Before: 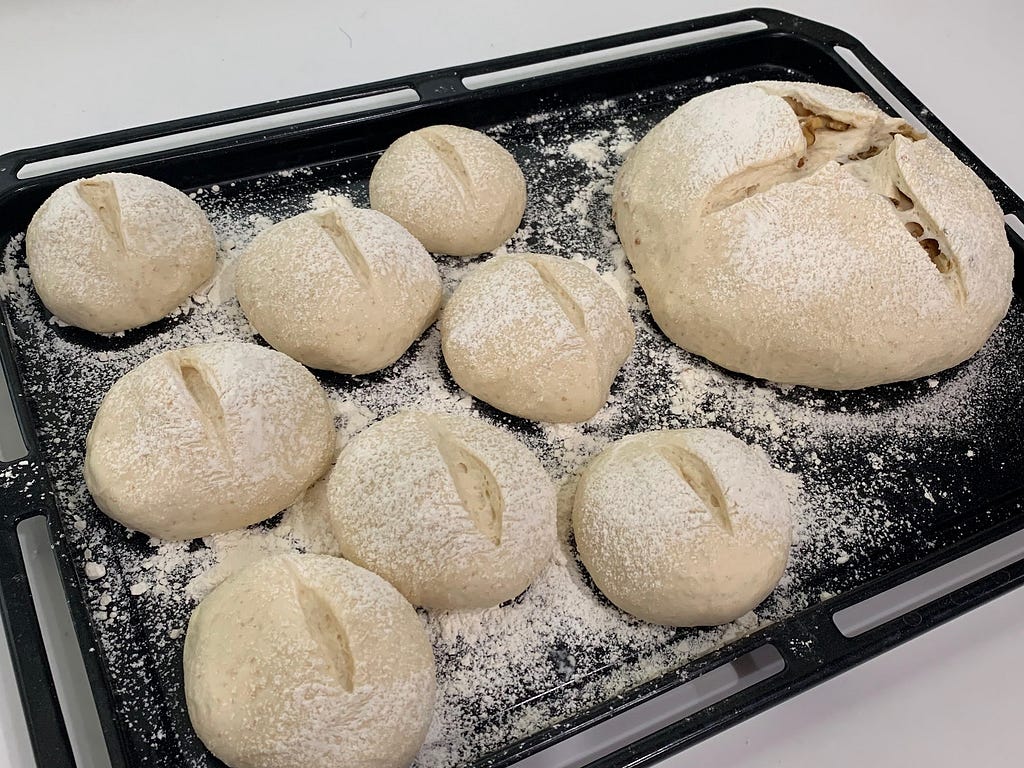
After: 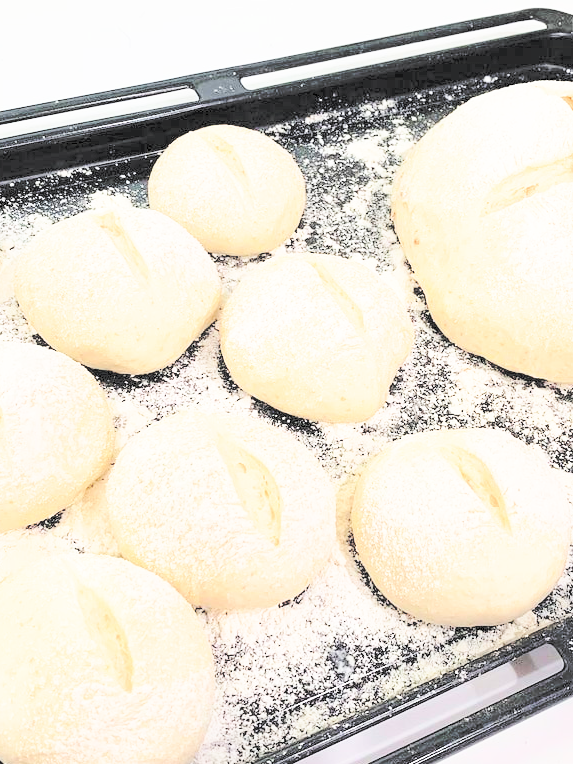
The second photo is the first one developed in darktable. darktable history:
base curve: curves: ch0 [(0, 0) (0.012, 0.01) (0.073, 0.168) (0.31, 0.711) (0.645, 0.957) (1, 1)], preserve colors none
contrast brightness saturation: brightness 1
crop: left 21.674%, right 22.086%
